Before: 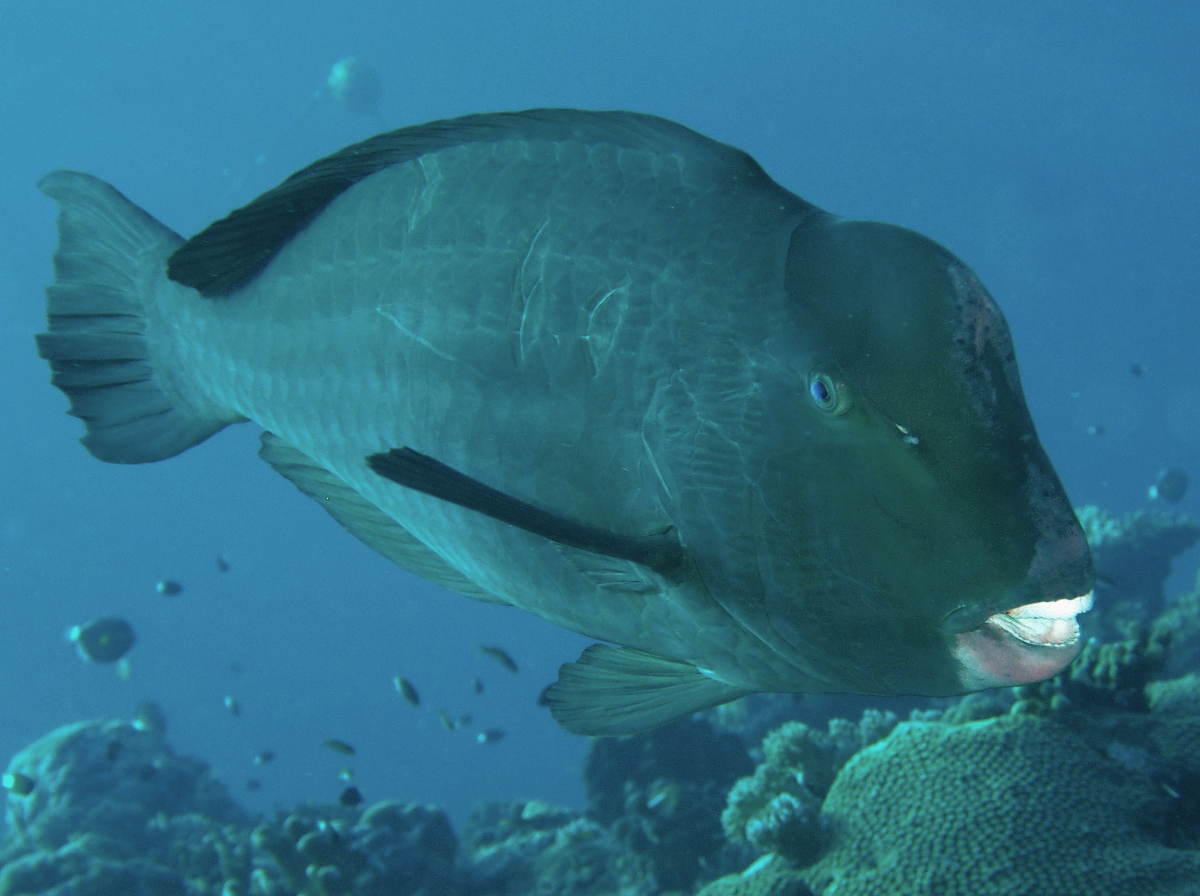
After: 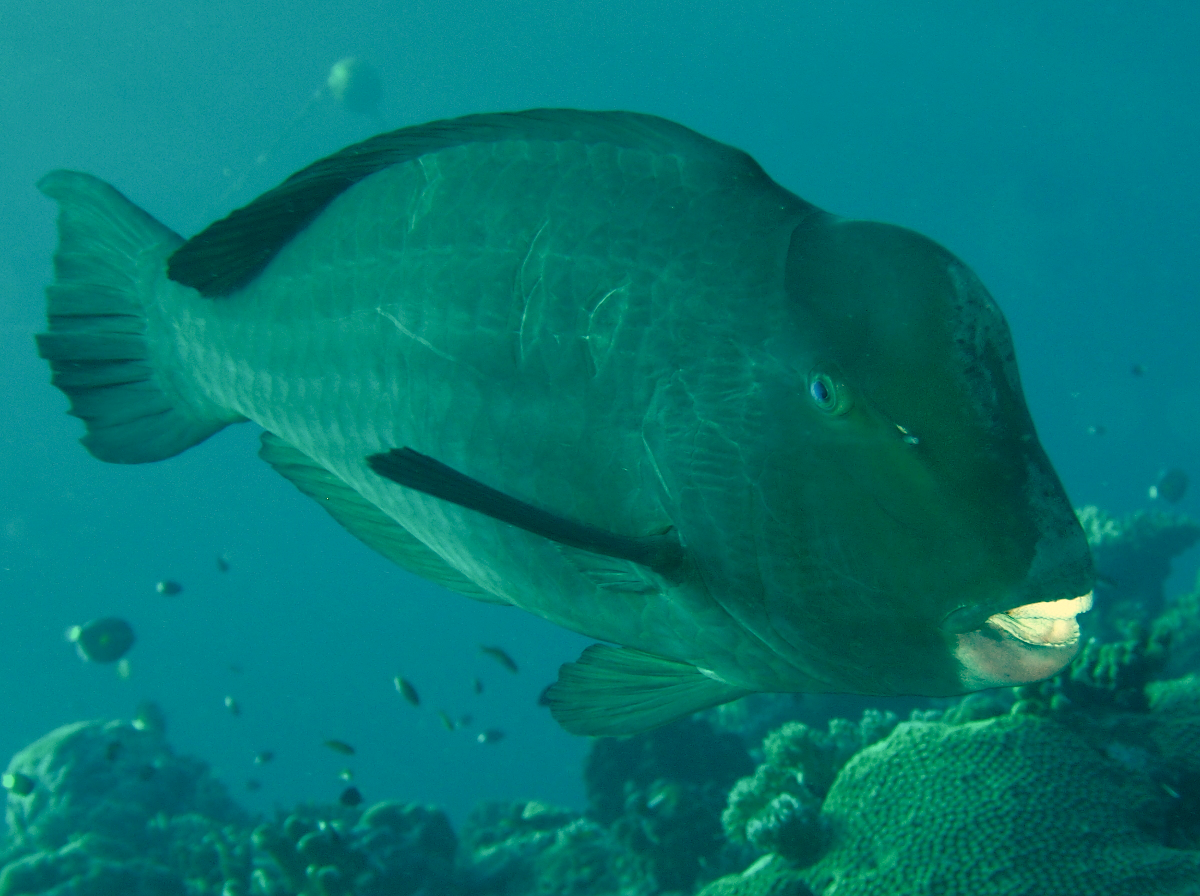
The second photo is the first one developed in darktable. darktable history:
color correction: highlights a* 1.78, highlights b* 34.32, shadows a* -36.24, shadows b* -5.6
